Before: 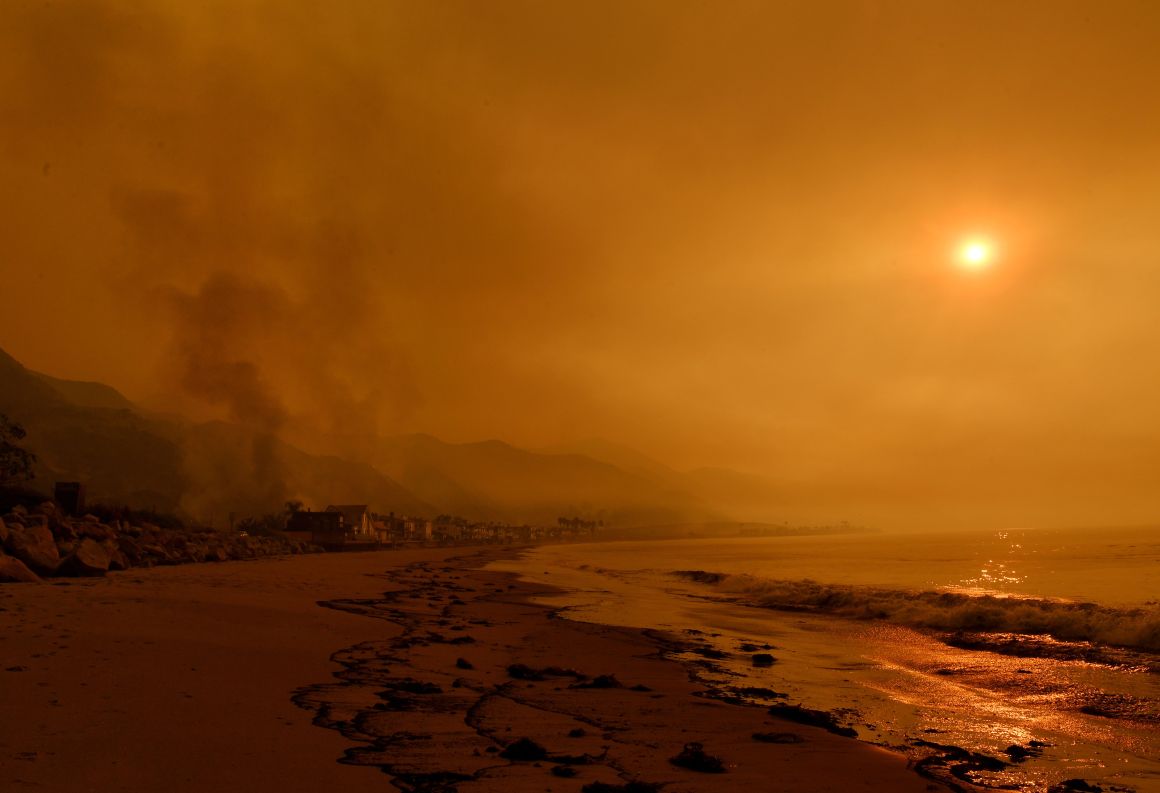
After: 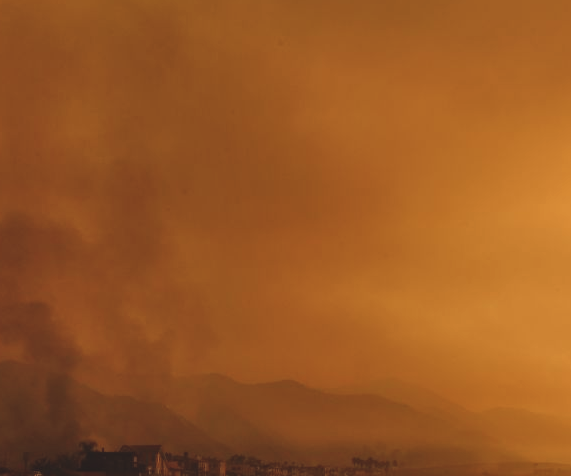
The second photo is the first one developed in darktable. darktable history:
white balance: emerald 1
crop: left 17.835%, top 7.675%, right 32.881%, bottom 32.213%
local contrast: highlights 100%, shadows 100%, detail 120%, midtone range 0.2
exposure: black level correction -0.015, compensate highlight preservation false
